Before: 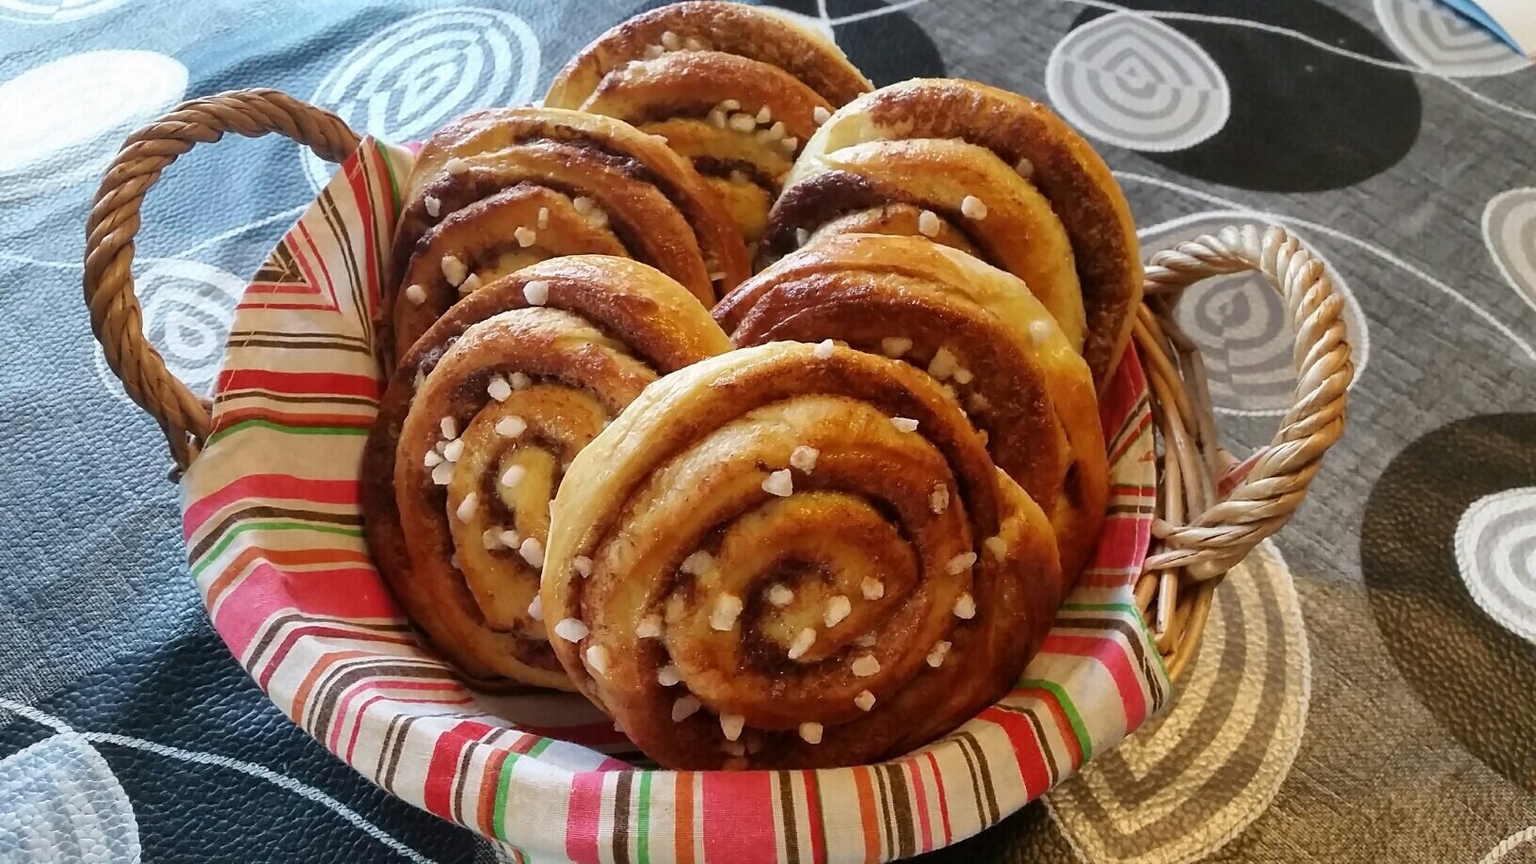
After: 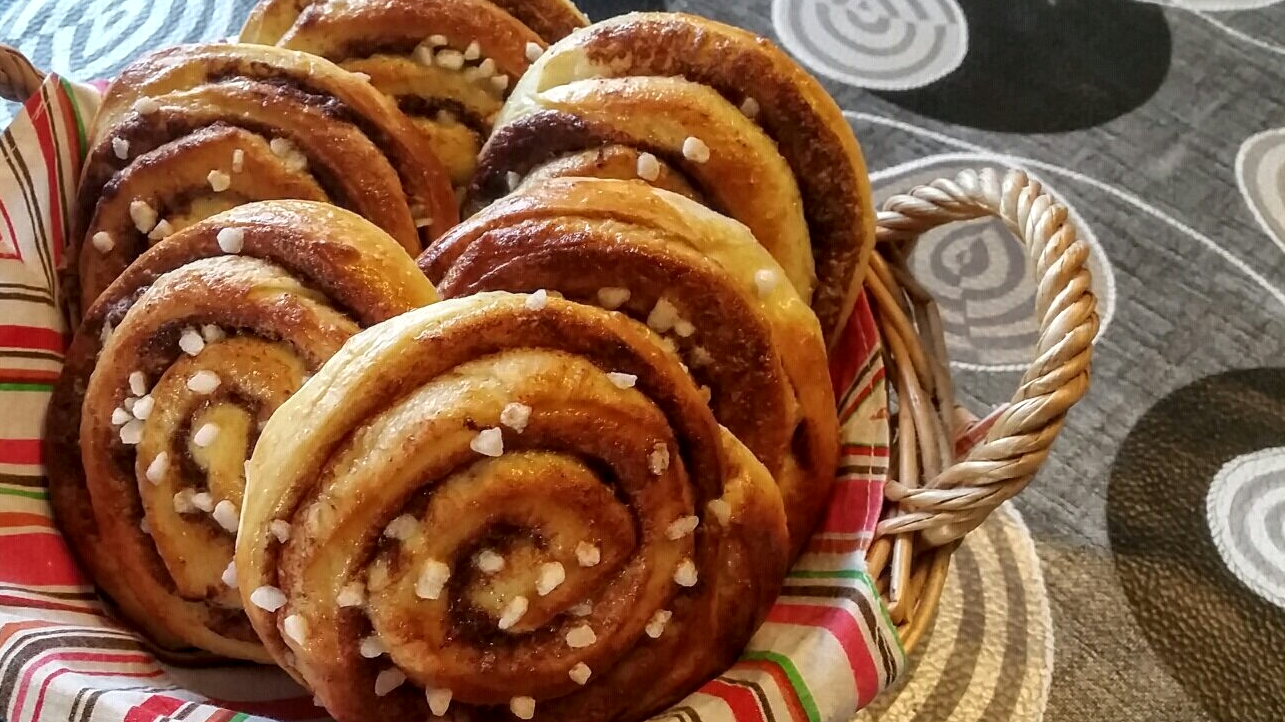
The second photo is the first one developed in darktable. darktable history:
crop and rotate: left 20.804%, top 7.837%, right 0.422%, bottom 13.472%
local contrast: detail 130%
